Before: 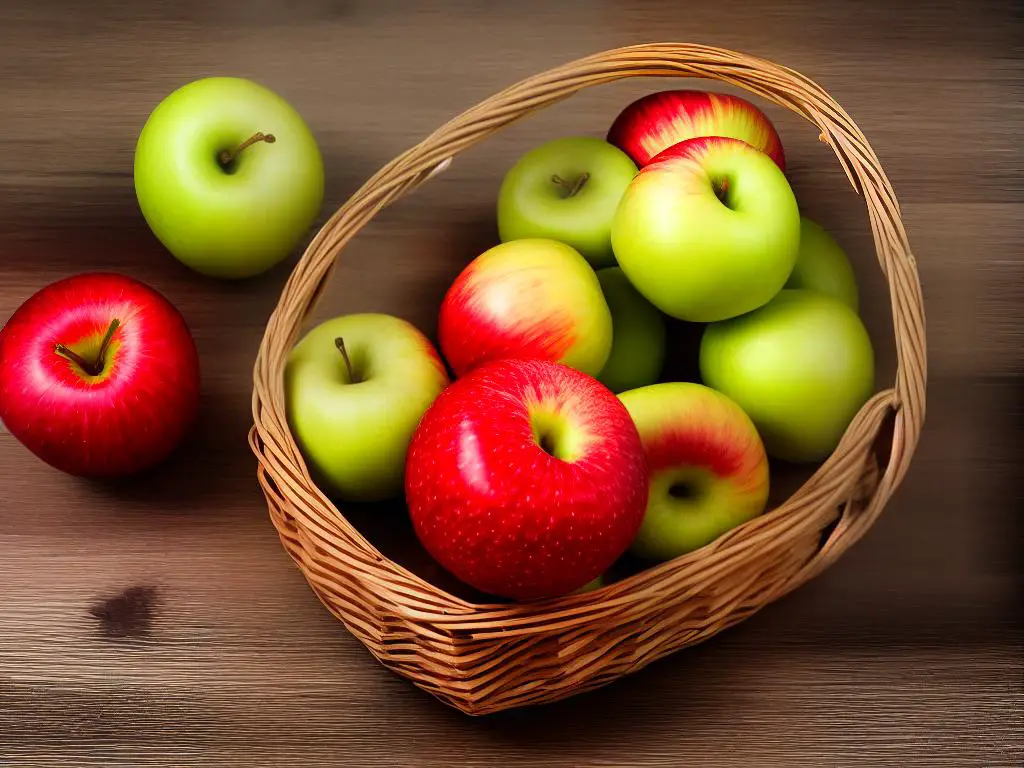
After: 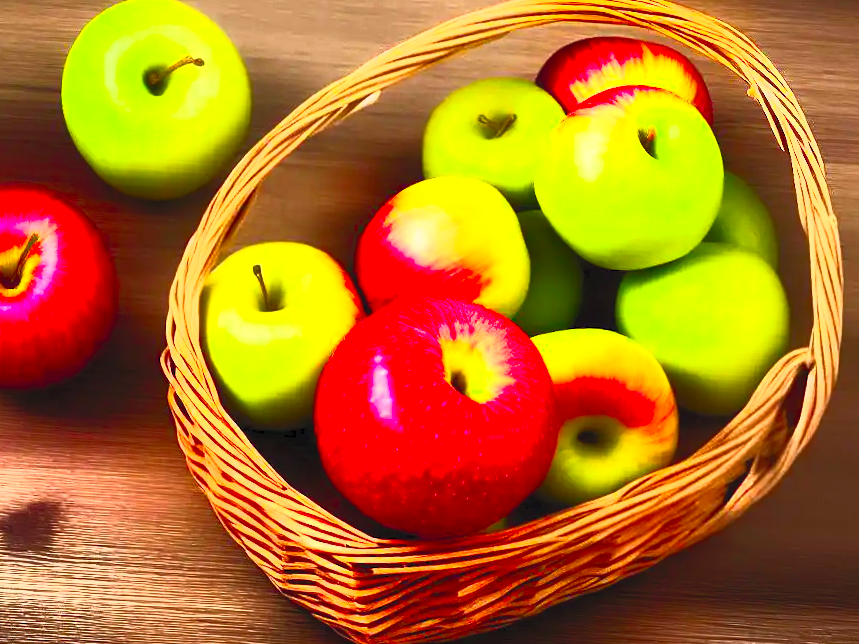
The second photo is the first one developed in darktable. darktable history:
crop and rotate: angle -3.27°, left 5.211%, top 5.211%, right 4.607%, bottom 4.607%
contrast brightness saturation: contrast 1, brightness 1, saturation 1
